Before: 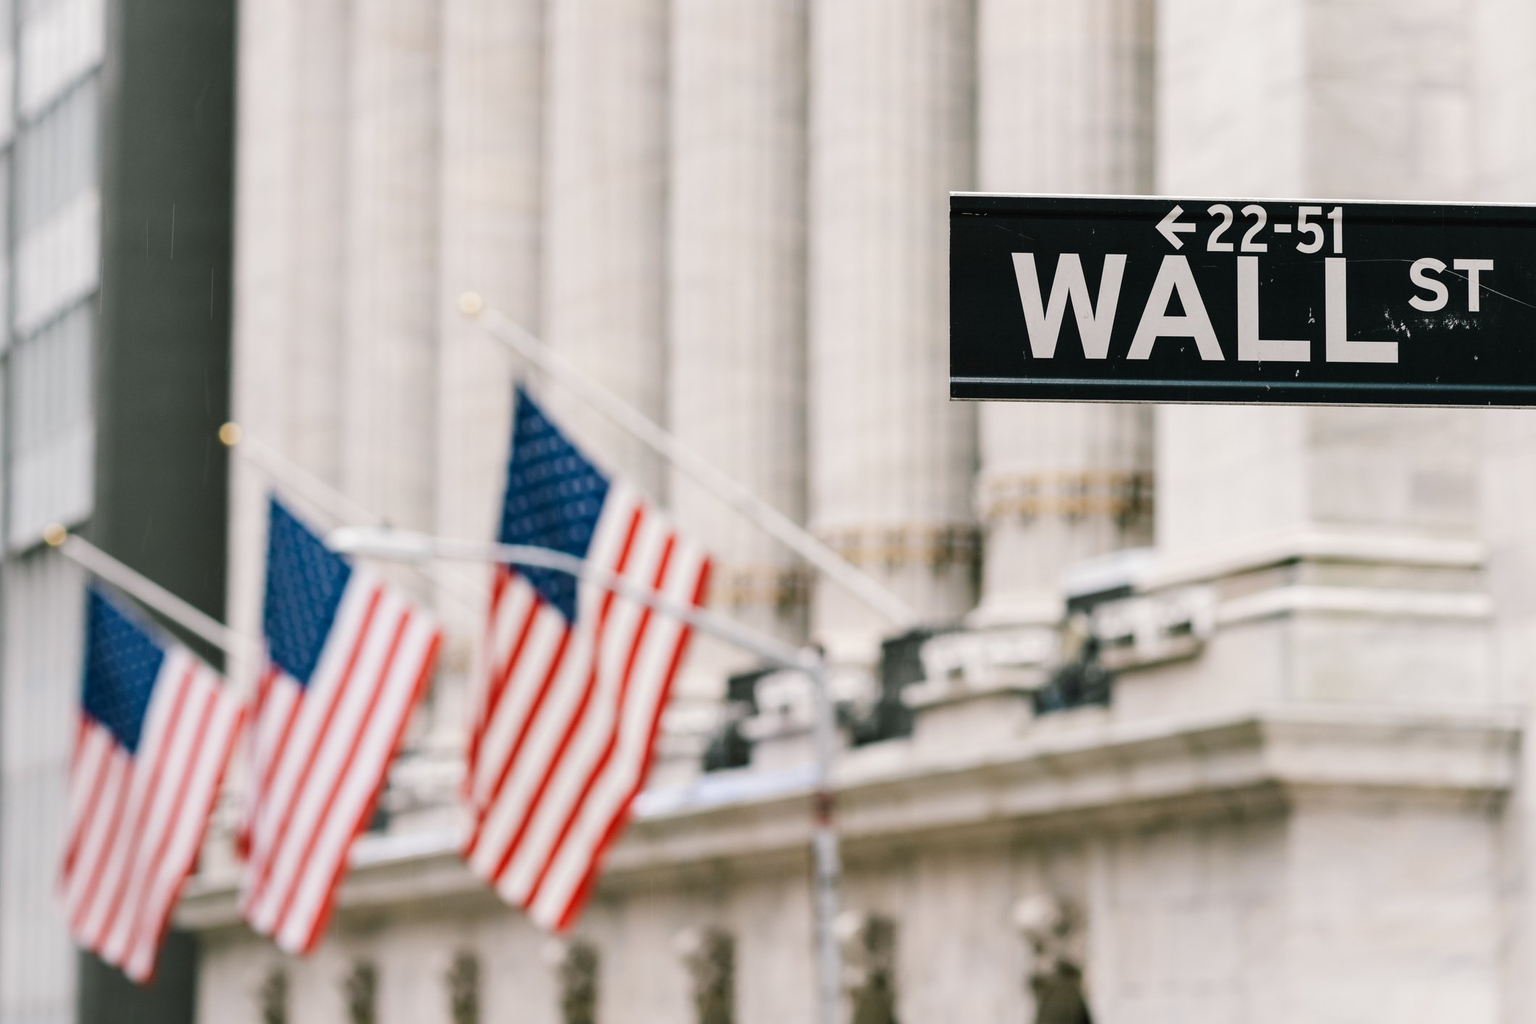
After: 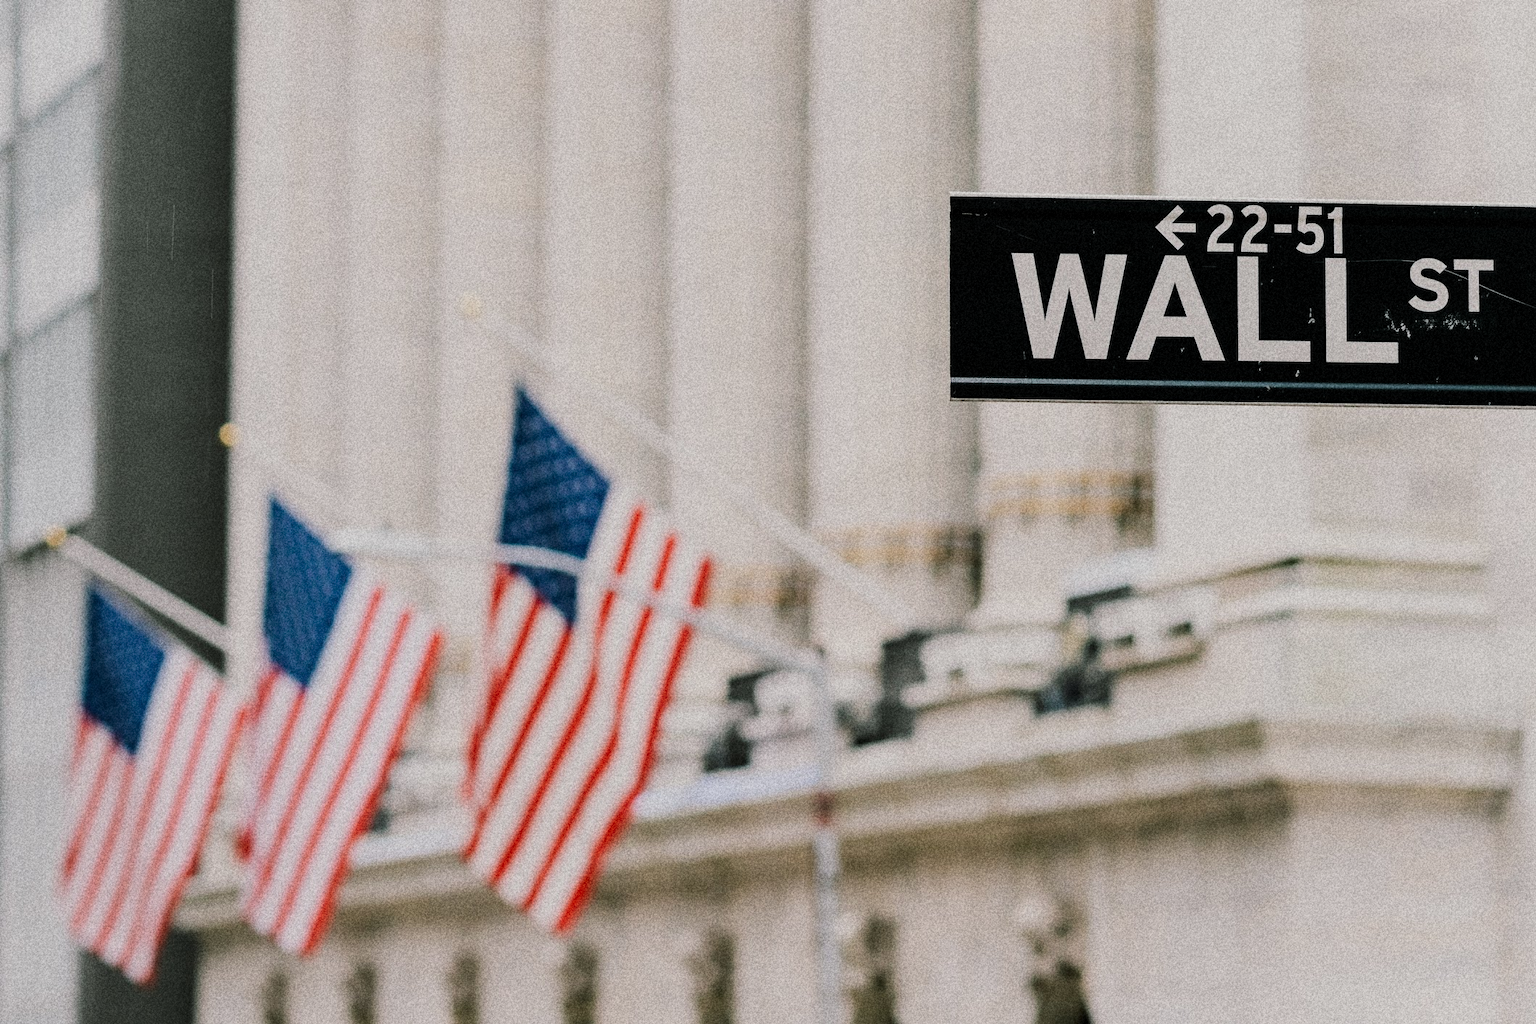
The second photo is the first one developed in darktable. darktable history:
grain: coarseness 14.49 ISO, strength 48.04%, mid-tones bias 35%
filmic rgb: black relative exposure -7.48 EV, white relative exposure 4.83 EV, hardness 3.4, color science v6 (2022)
